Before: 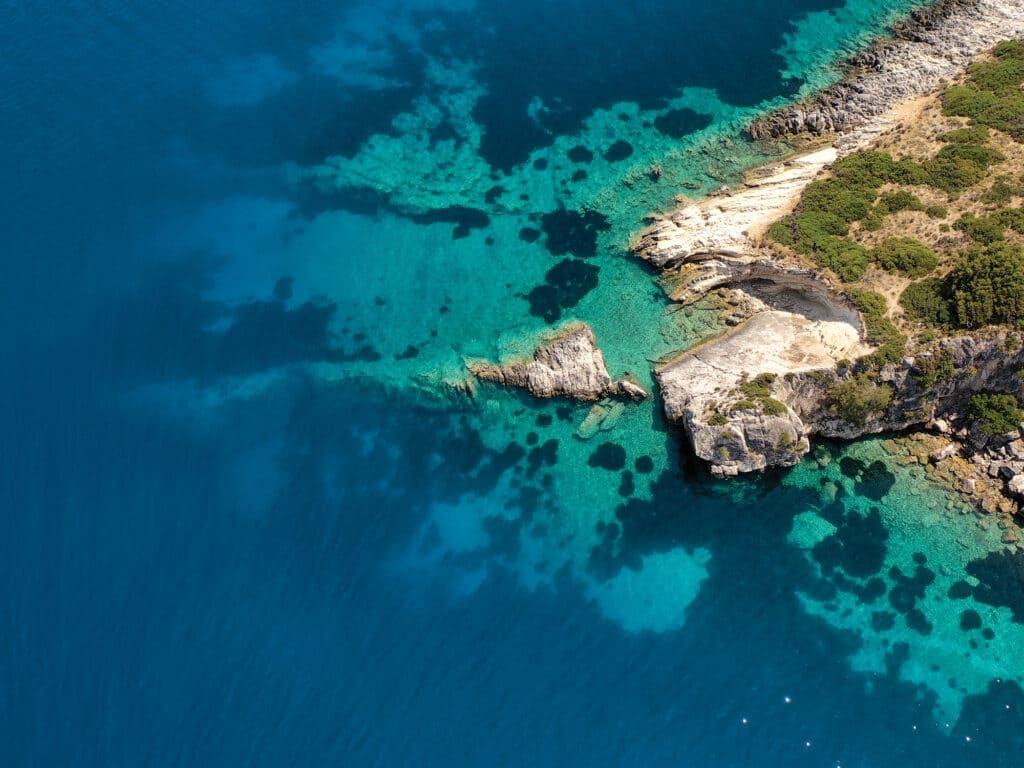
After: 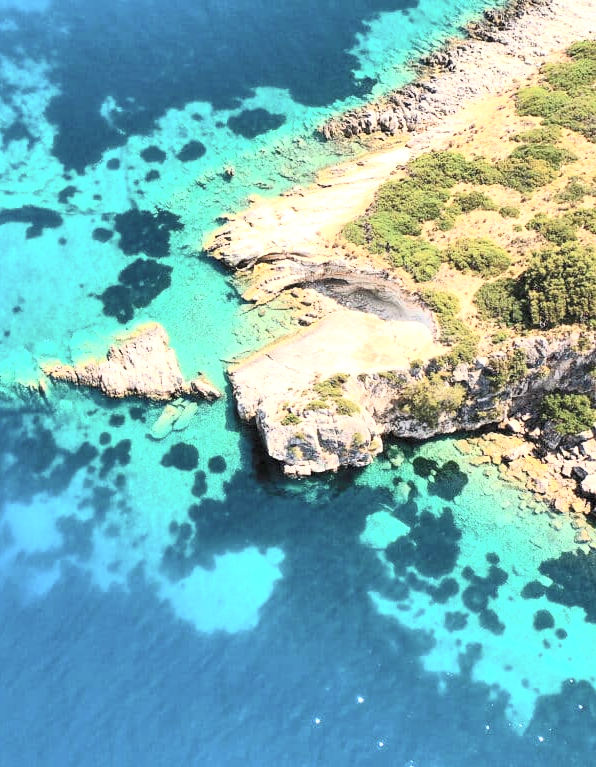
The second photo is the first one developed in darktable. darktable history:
exposure: exposure 0.785 EV, compensate highlight preservation false
contrast brightness saturation: contrast 0.376, brightness 0.515
crop: left 41.727%
